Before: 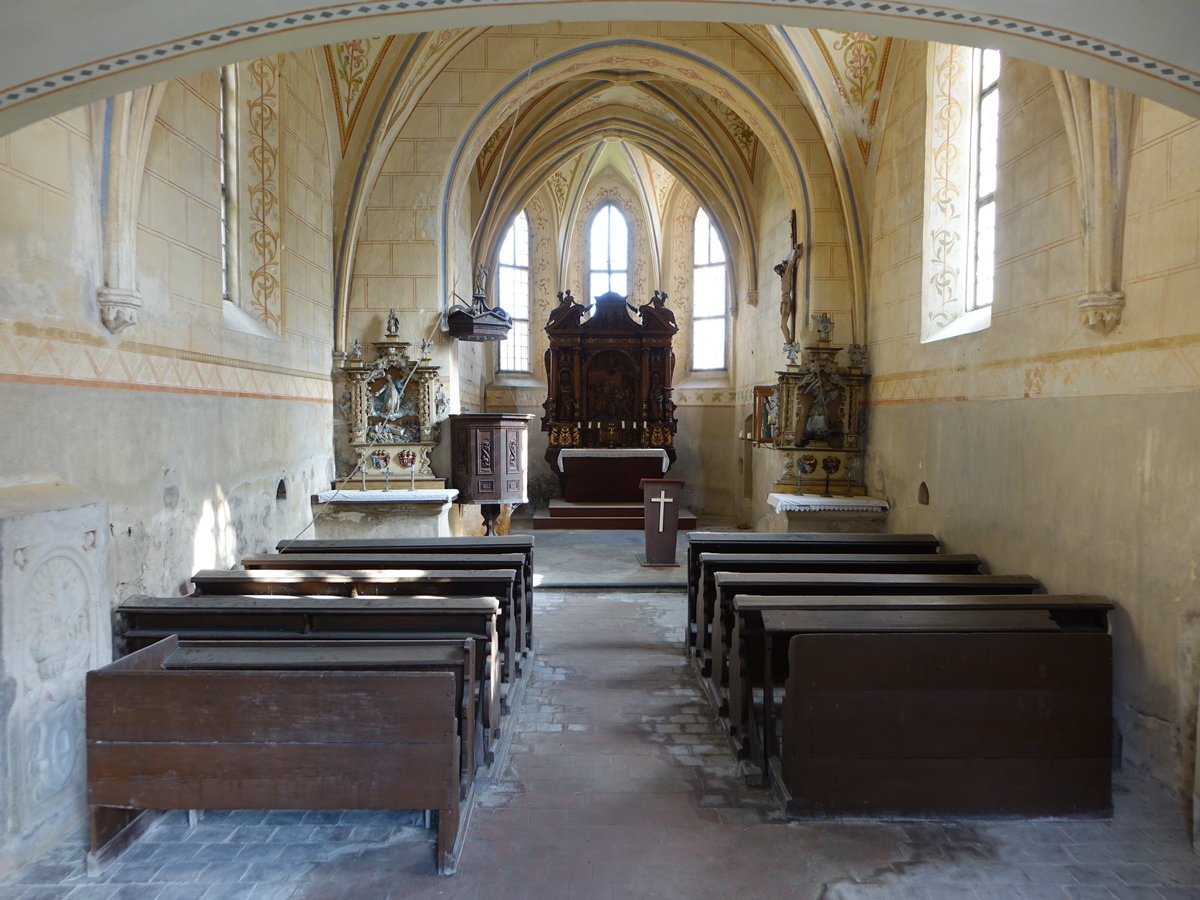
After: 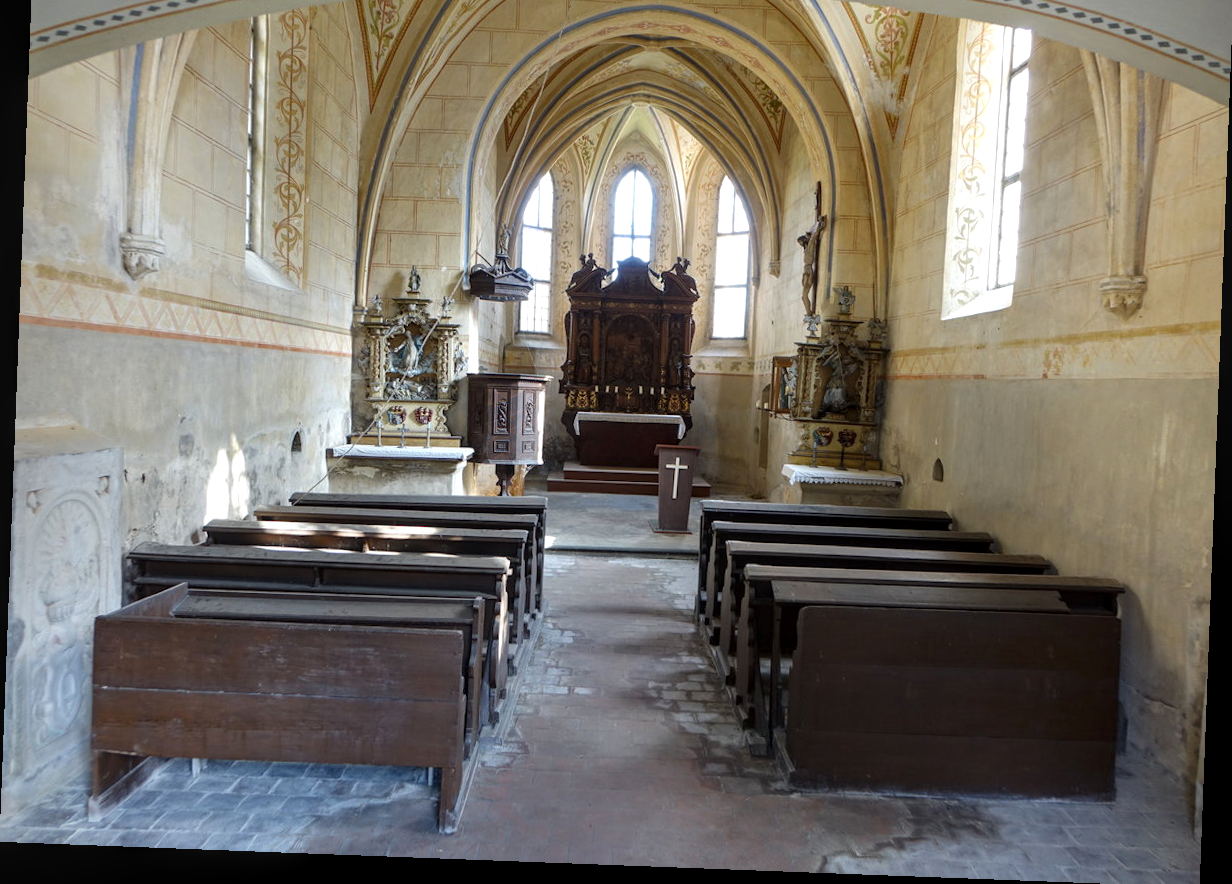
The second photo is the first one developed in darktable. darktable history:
exposure: black level correction 0, exposure 0.2 EV, compensate exposure bias true, compensate highlight preservation false
local contrast: on, module defaults
rotate and perspective: rotation 2.17°, automatic cropping off
crop and rotate: top 6.25%
